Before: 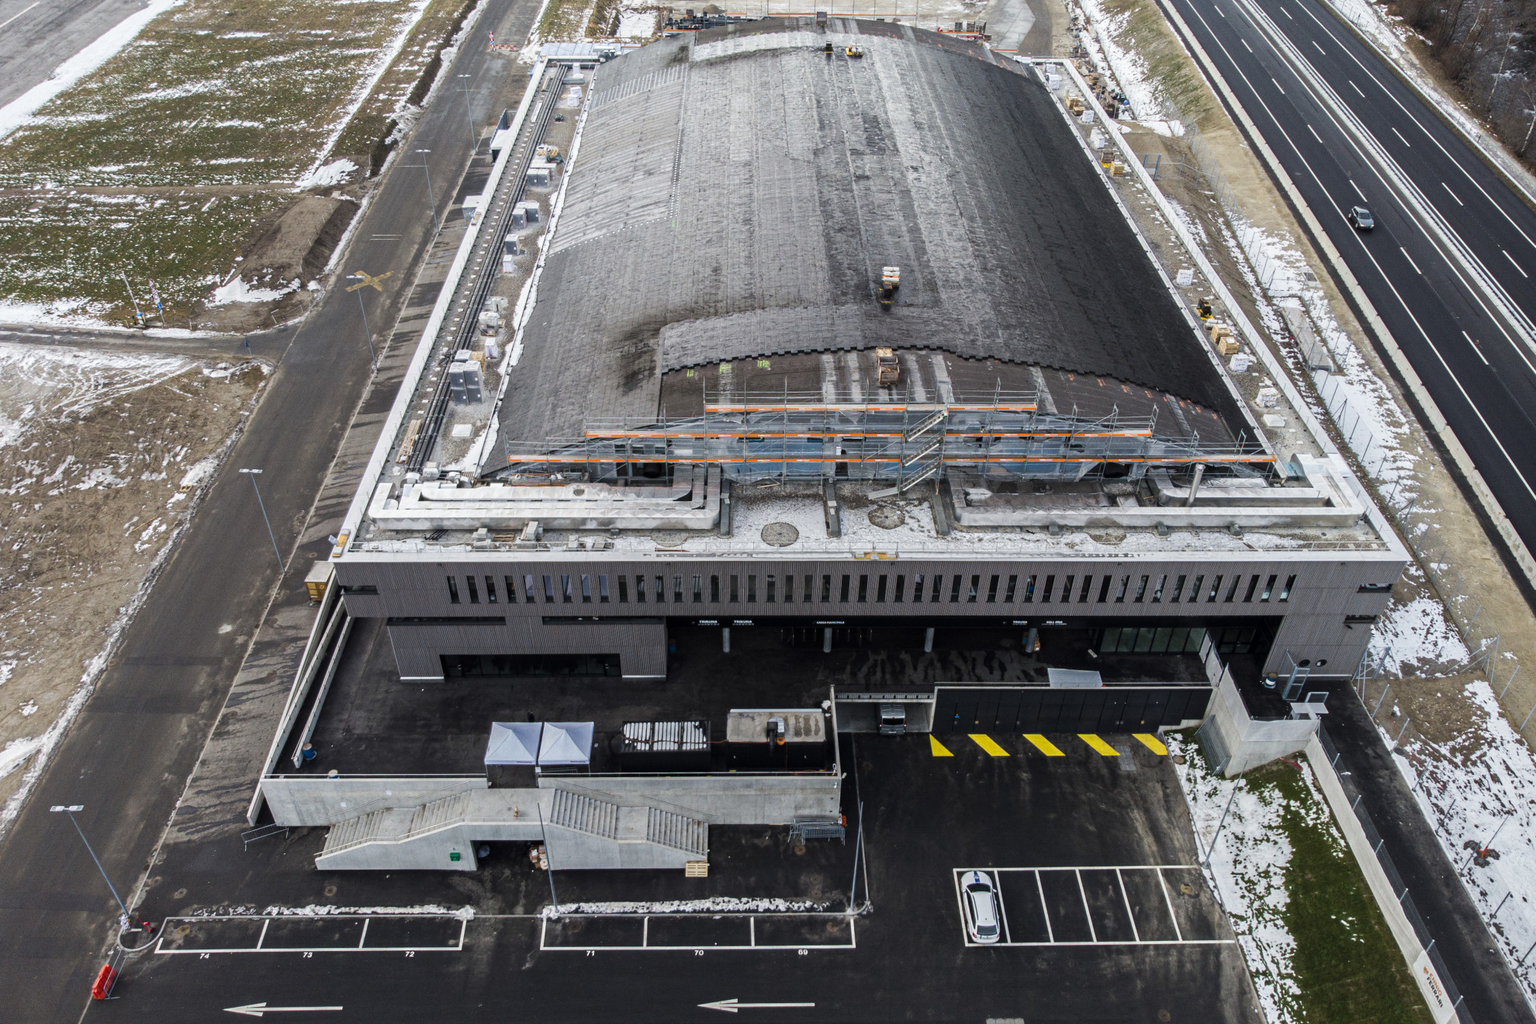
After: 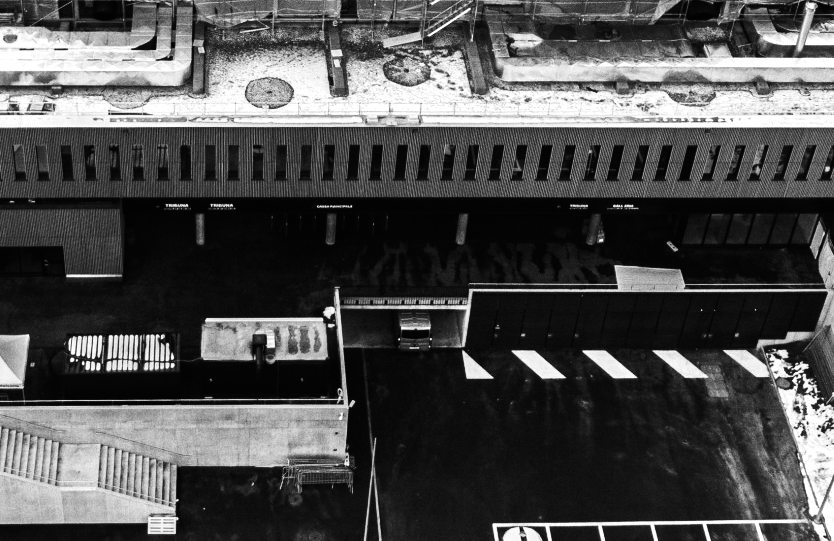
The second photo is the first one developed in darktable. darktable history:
contrast brightness saturation: contrast 0.22
exposure: exposure 0.078 EV, compensate highlight preservation false
color balance rgb: shadows lift › chroma 1%, shadows lift › hue 217.2°, power › hue 310.8°, highlights gain › chroma 2%, highlights gain › hue 44.4°, global offset › luminance 0.25%, global offset › hue 171.6°, perceptual saturation grading › global saturation 14.09%, perceptual saturation grading › highlights -30%, perceptual saturation grading › shadows 50.67%, global vibrance 25%, contrast 20%
monochrome: on, module defaults
grain: coarseness 0.09 ISO
crop: left 37.221%, top 45.169%, right 20.63%, bottom 13.777%
color balance: contrast 10%
shadows and highlights: shadows 43.71, white point adjustment -1.46, soften with gaussian
